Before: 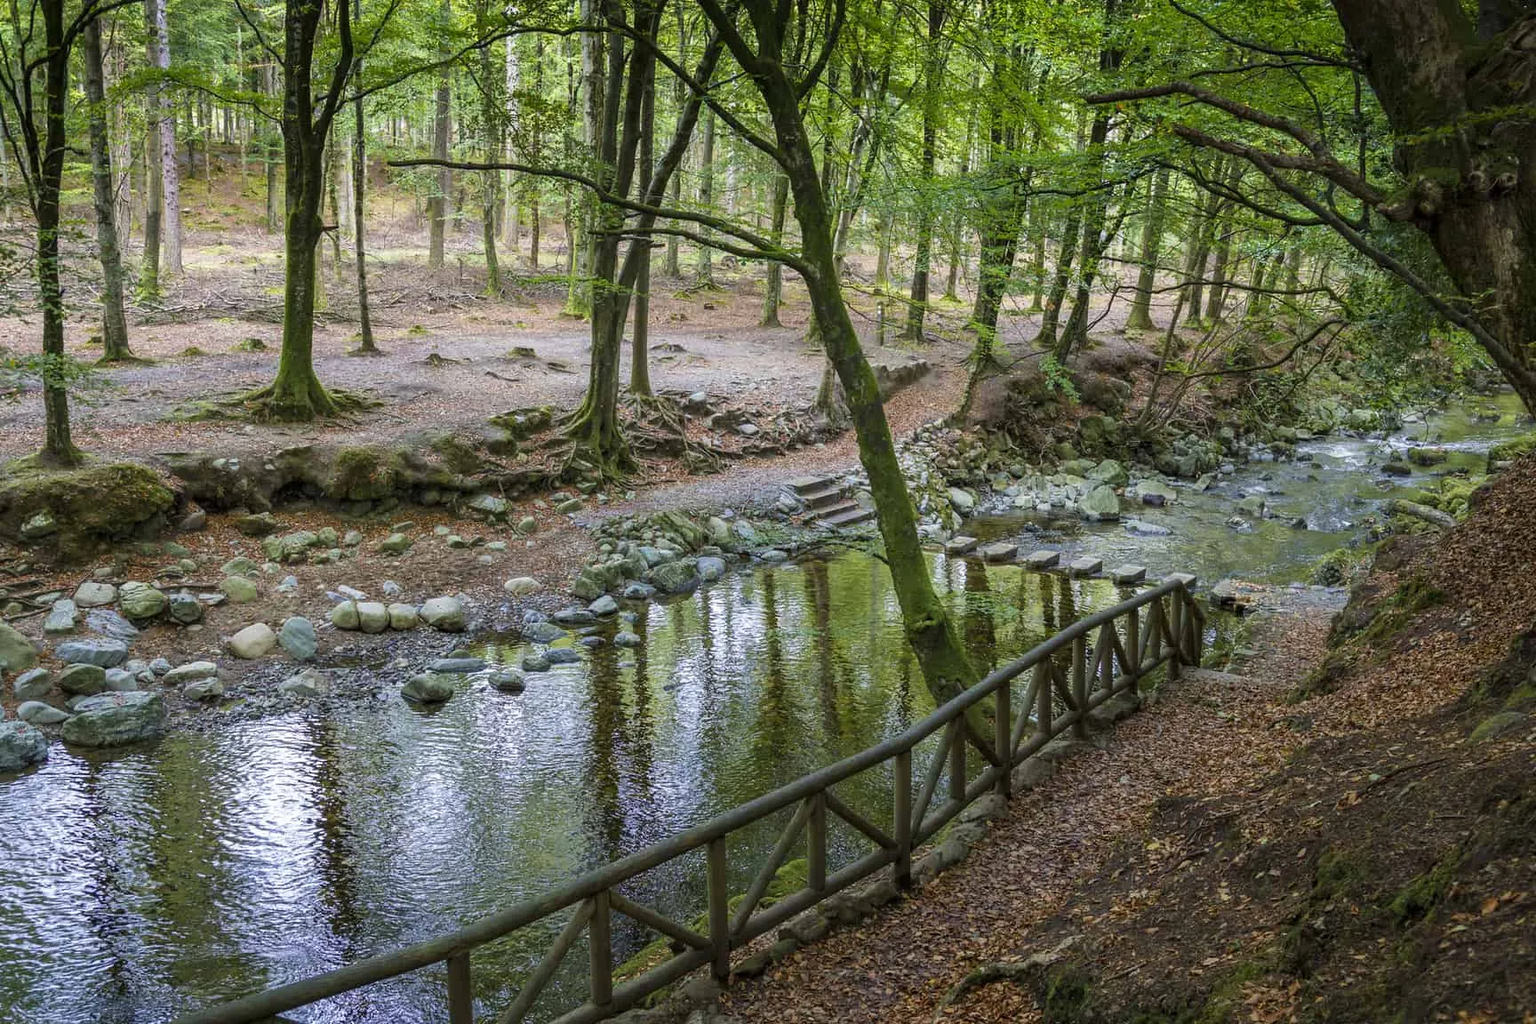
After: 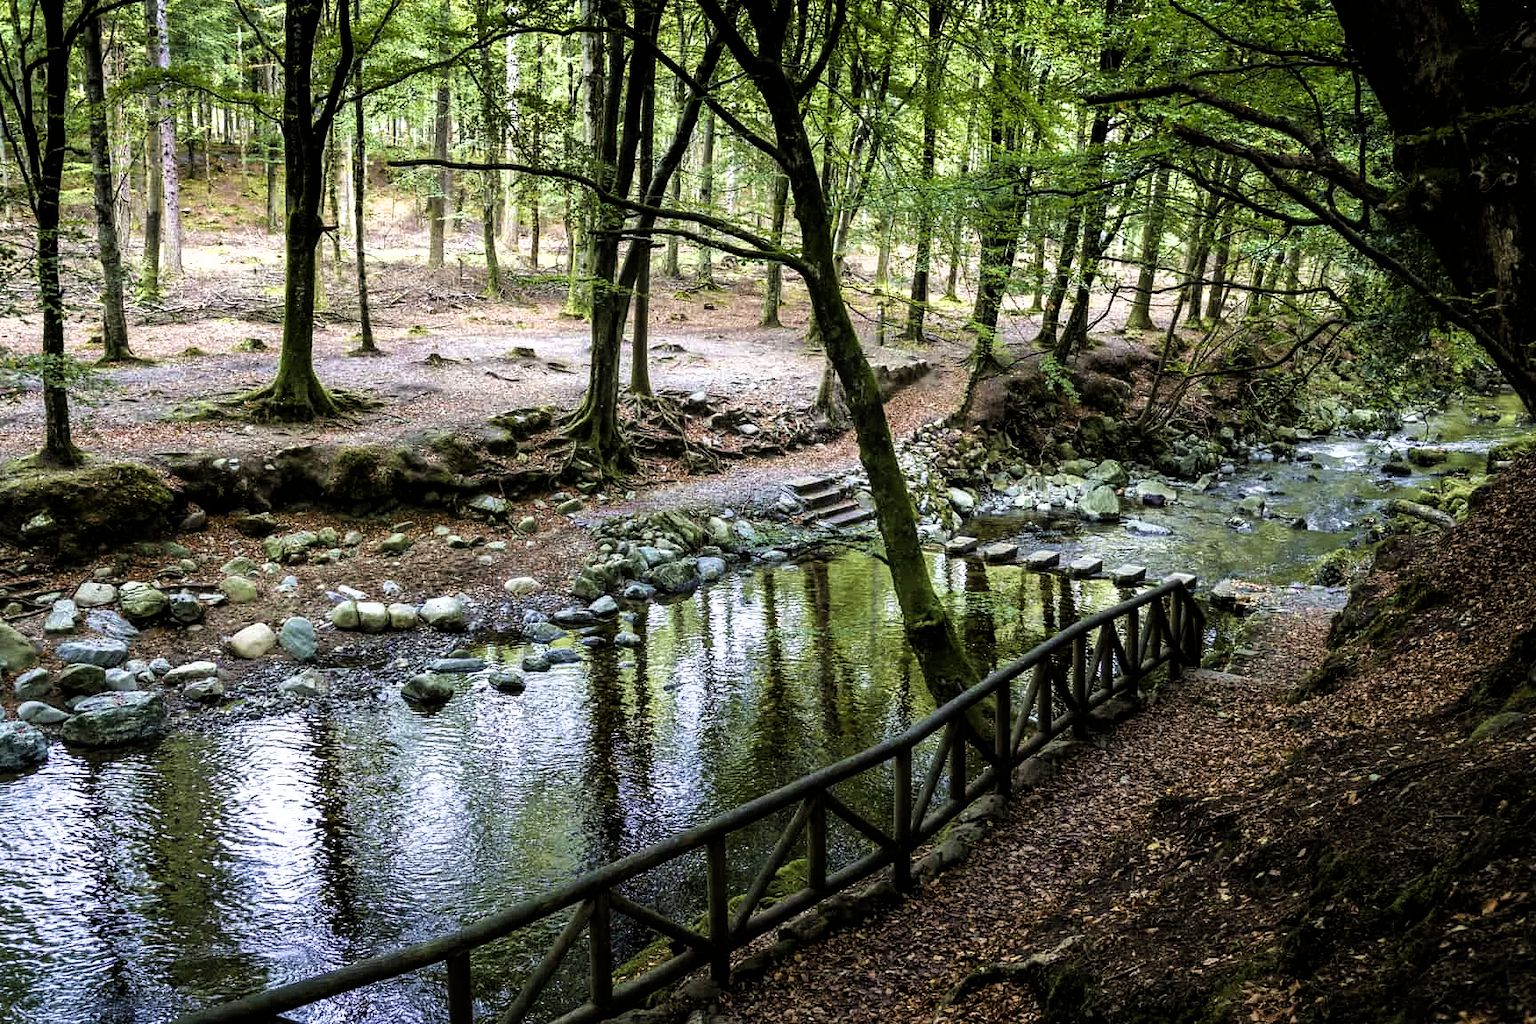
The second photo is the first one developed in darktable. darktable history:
filmic rgb: black relative exposure -8.19 EV, white relative exposure 2.2 EV, hardness 7.11, latitude 85.54%, contrast 1.69, highlights saturation mix -3.09%, shadows ↔ highlights balance -2.9%
velvia: on, module defaults
